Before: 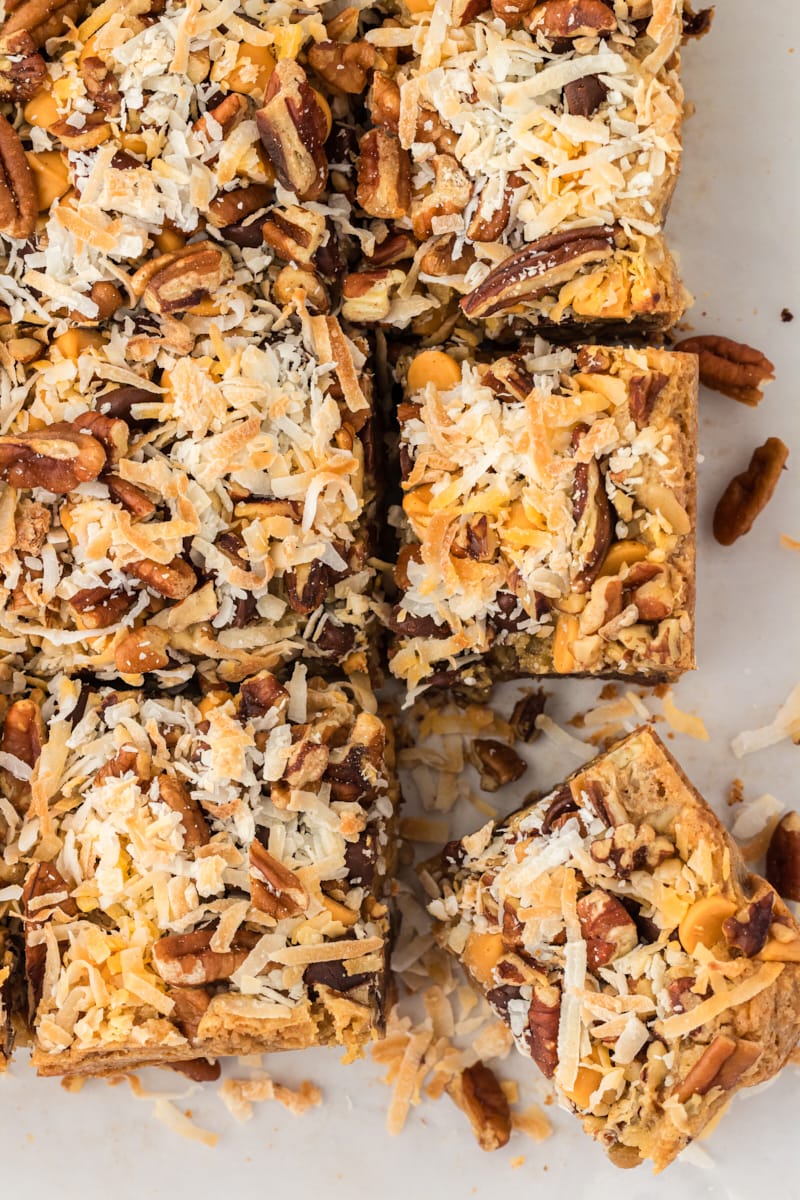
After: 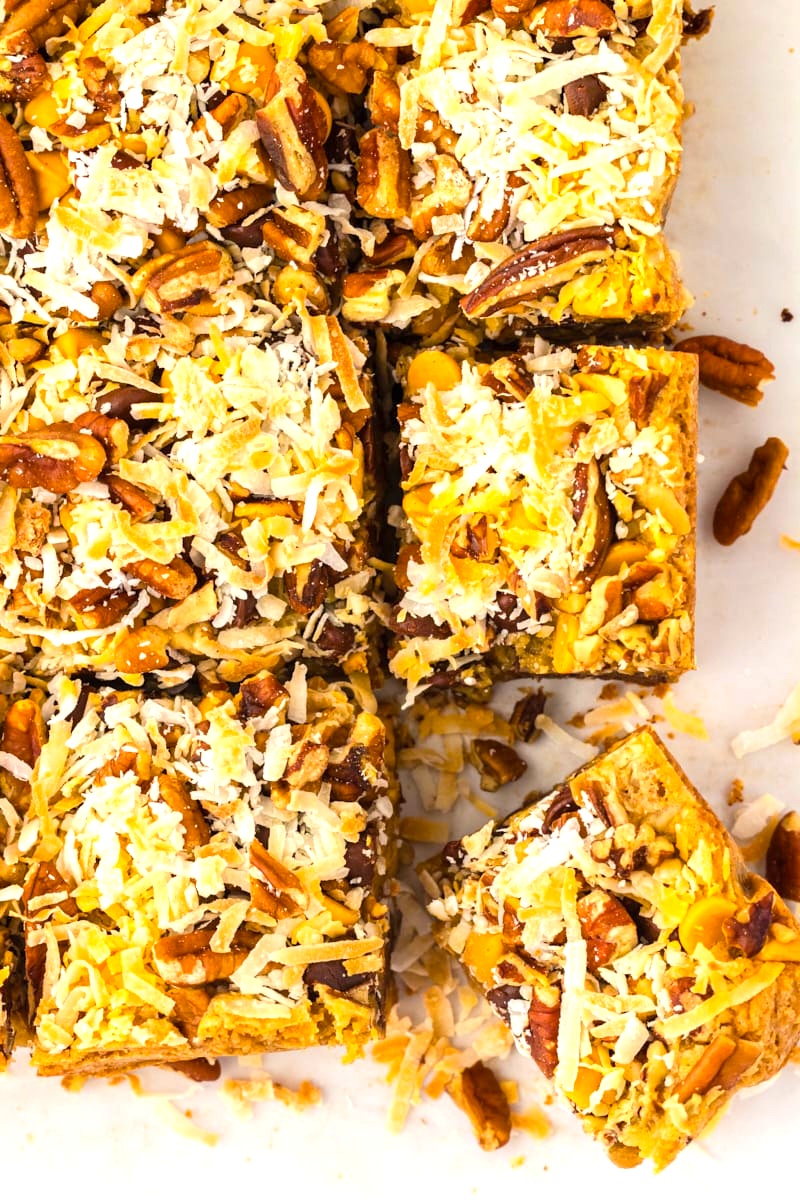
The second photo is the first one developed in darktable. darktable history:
color balance rgb: linear chroma grading › global chroma 0.707%, perceptual saturation grading › global saturation 25.728%, global vibrance 20%
exposure: black level correction 0, exposure 0.703 EV, compensate highlight preservation false
